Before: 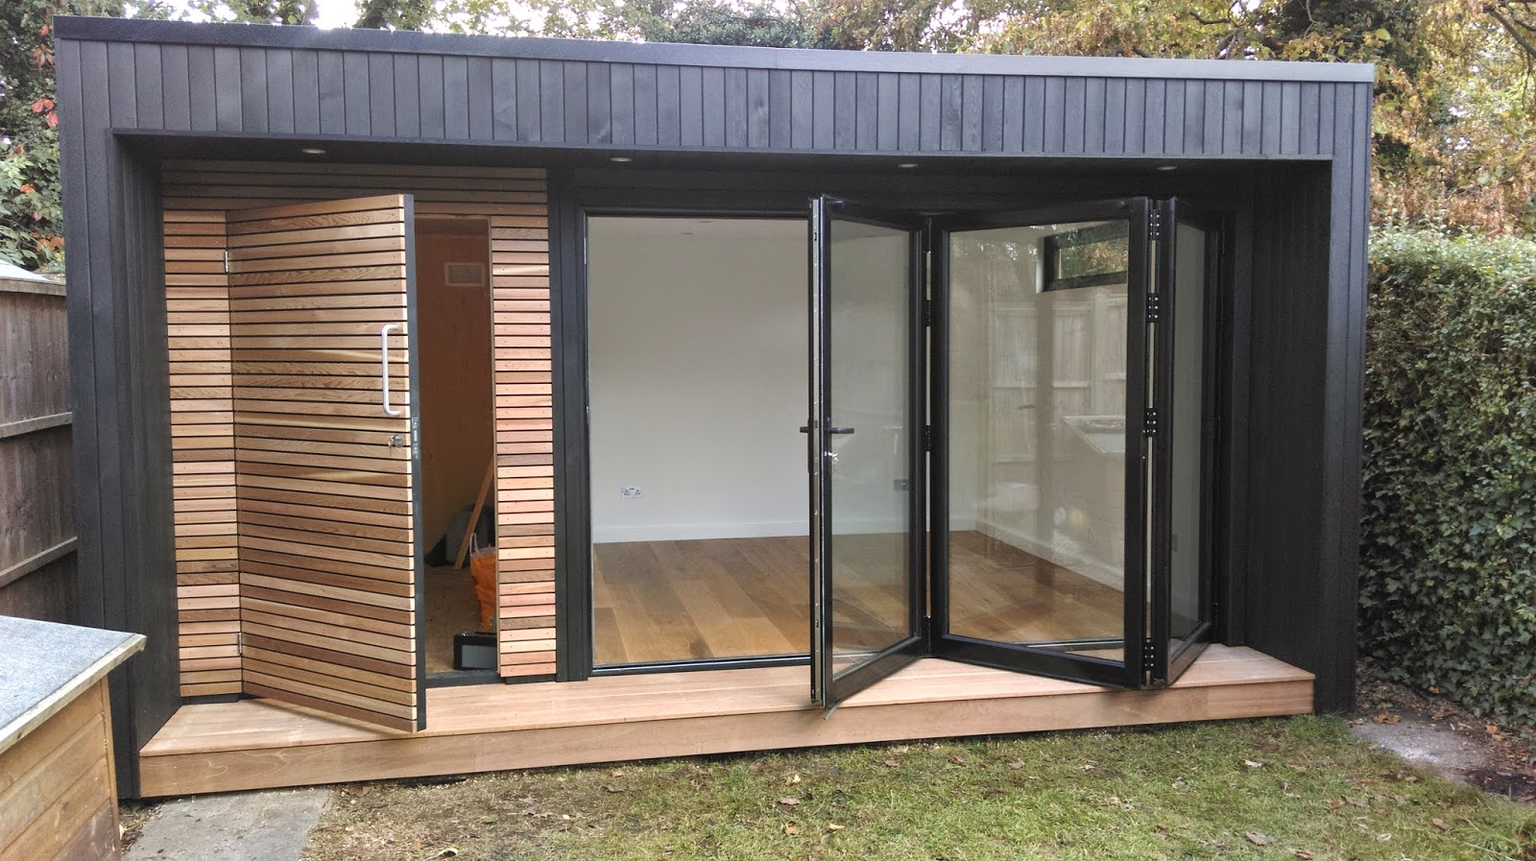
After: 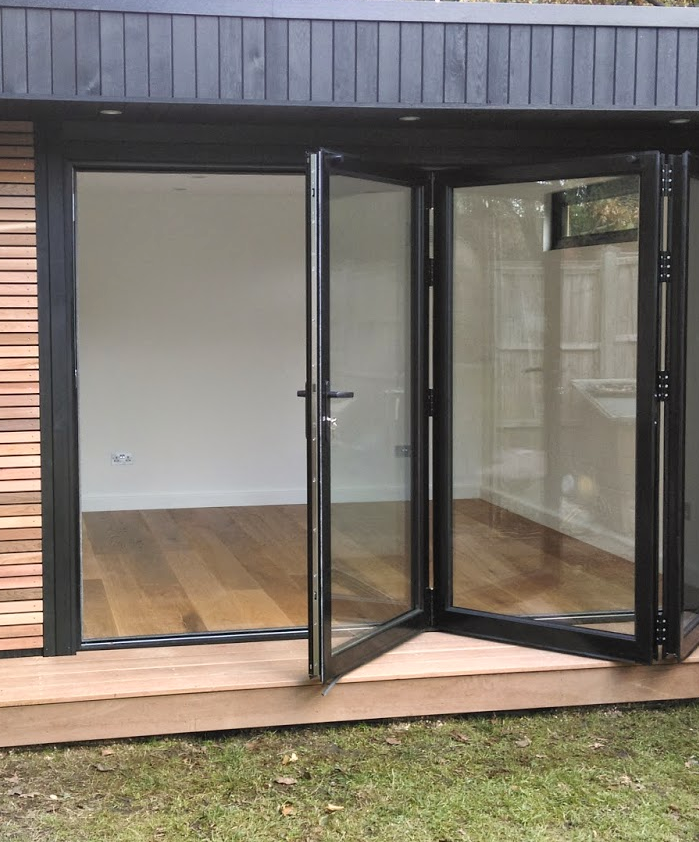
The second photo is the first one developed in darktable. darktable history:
contrast brightness saturation: contrast 0.053
crop: left 33.544%, top 6.022%, right 22.763%
